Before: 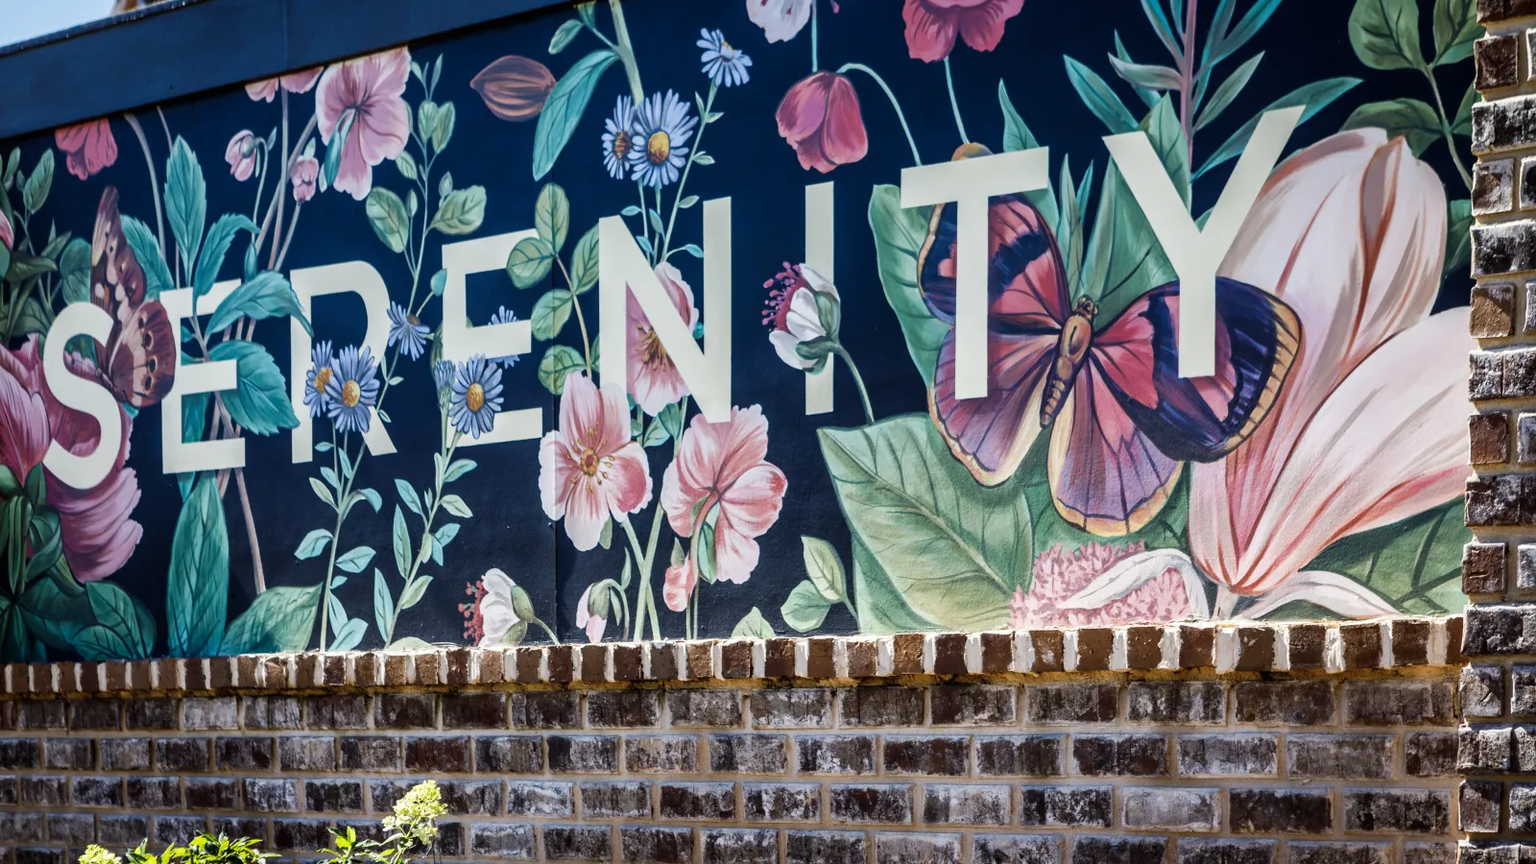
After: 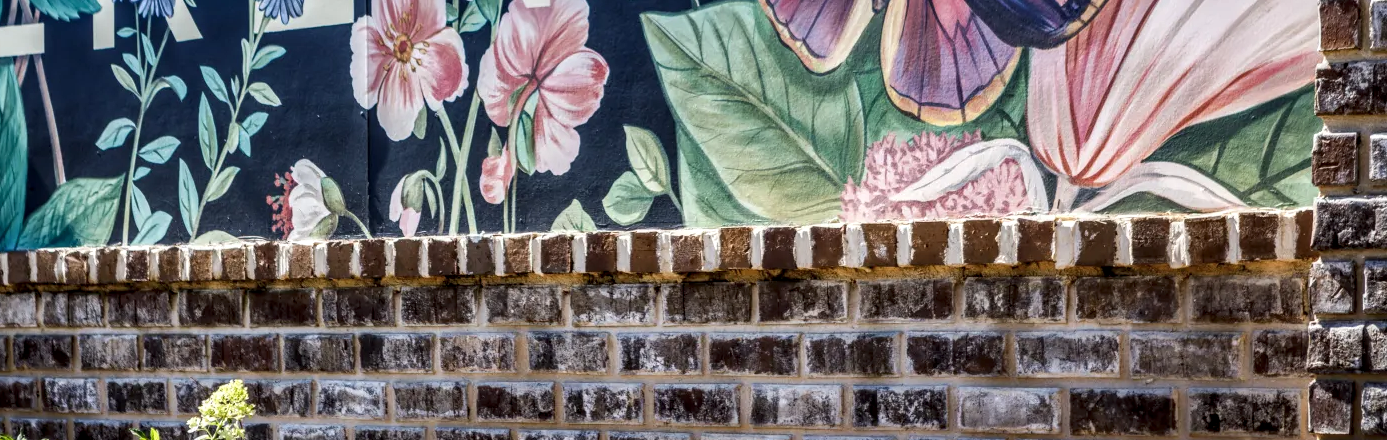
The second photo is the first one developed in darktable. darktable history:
crop and rotate: left 13.306%, top 48.129%, bottom 2.928%
local contrast: detail 130%
